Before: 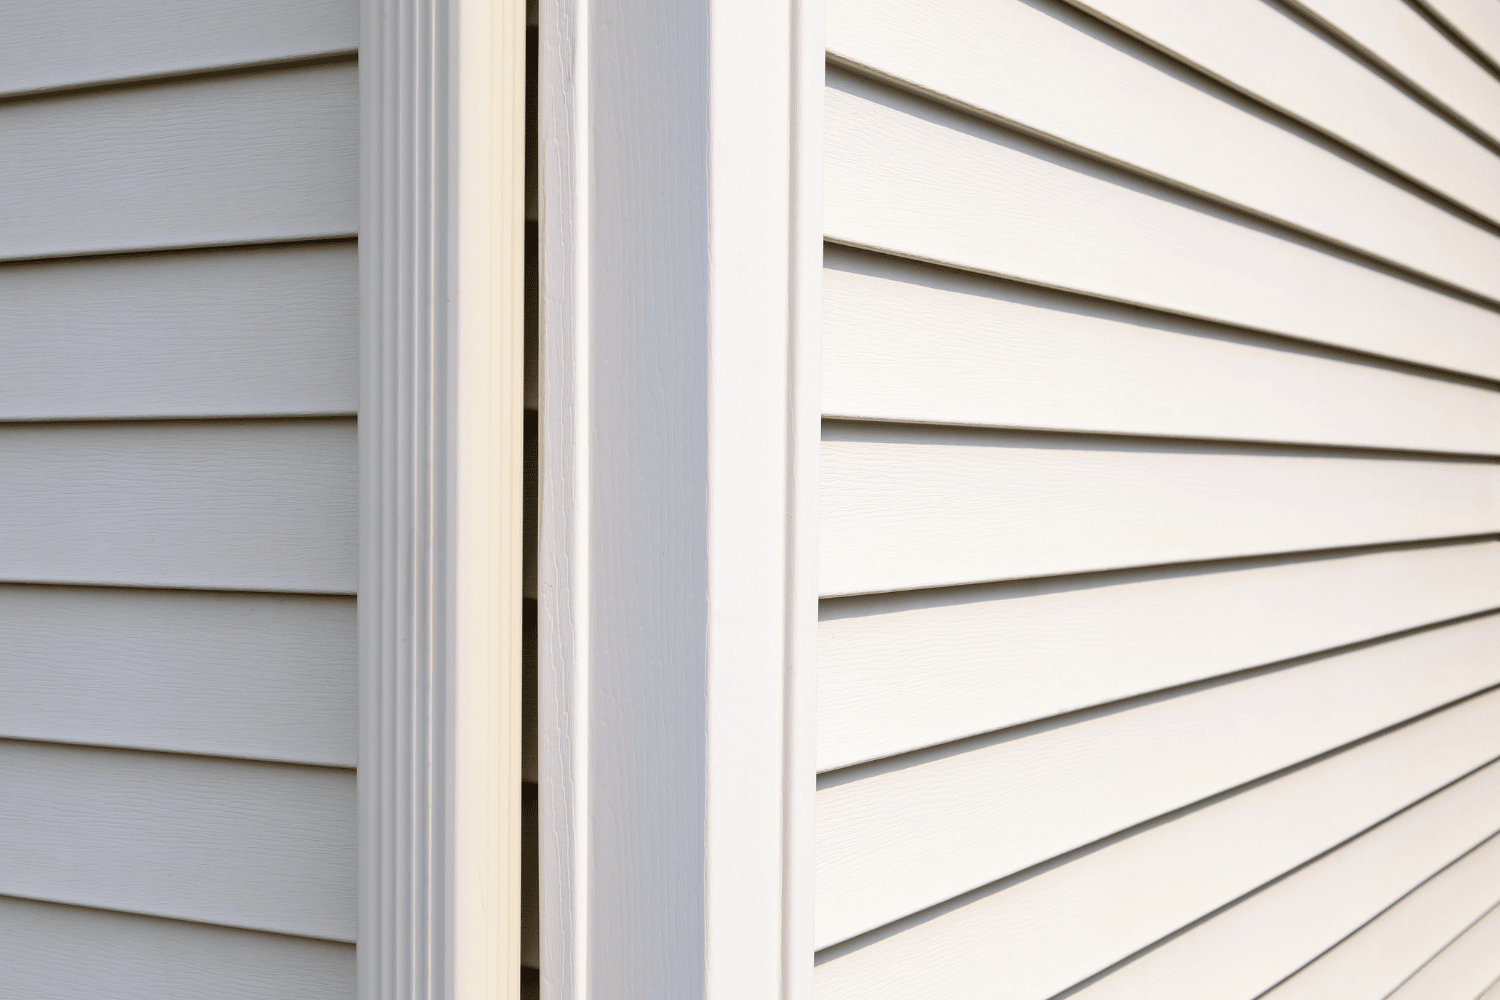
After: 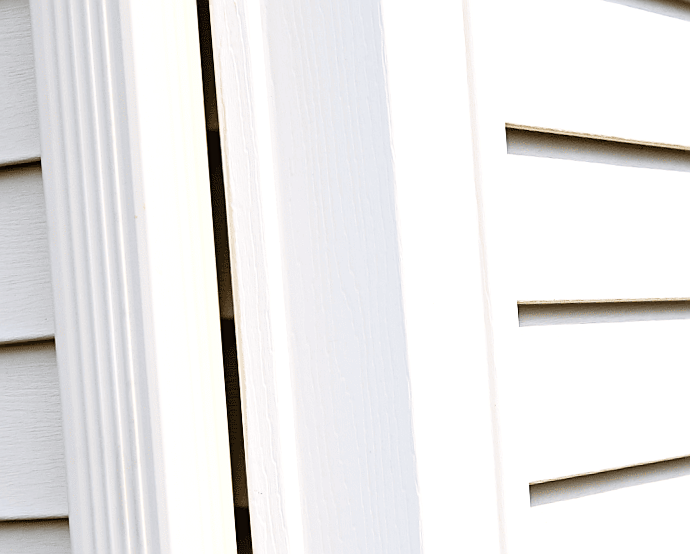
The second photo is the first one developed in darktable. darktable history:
exposure: black level correction 0.001, exposure 0.5 EV, compensate exposure bias true, compensate highlight preservation false
crop: left 17.835%, top 7.675%, right 32.881%, bottom 32.213%
rotate and perspective: rotation -4.57°, crop left 0.054, crop right 0.944, crop top 0.087, crop bottom 0.914
sharpen: on, module defaults
tone curve: curves: ch0 [(0, 0) (0.003, 0.008) (0.011, 0.008) (0.025, 0.011) (0.044, 0.017) (0.069, 0.026) (0.1, 0.039) (0.136, 0.054) (0.177, 0.093) (0.224, 0.15) (0.277, 0.21) (0.335, 0.285) (0.399, 0.366) (0.468, 0.462) (0.543, 0.564) (0.623, 0.679) (0.709, 0.79) (0.801, 0.883) (0.898, 0.95) (1, 1)], preserve colors none
